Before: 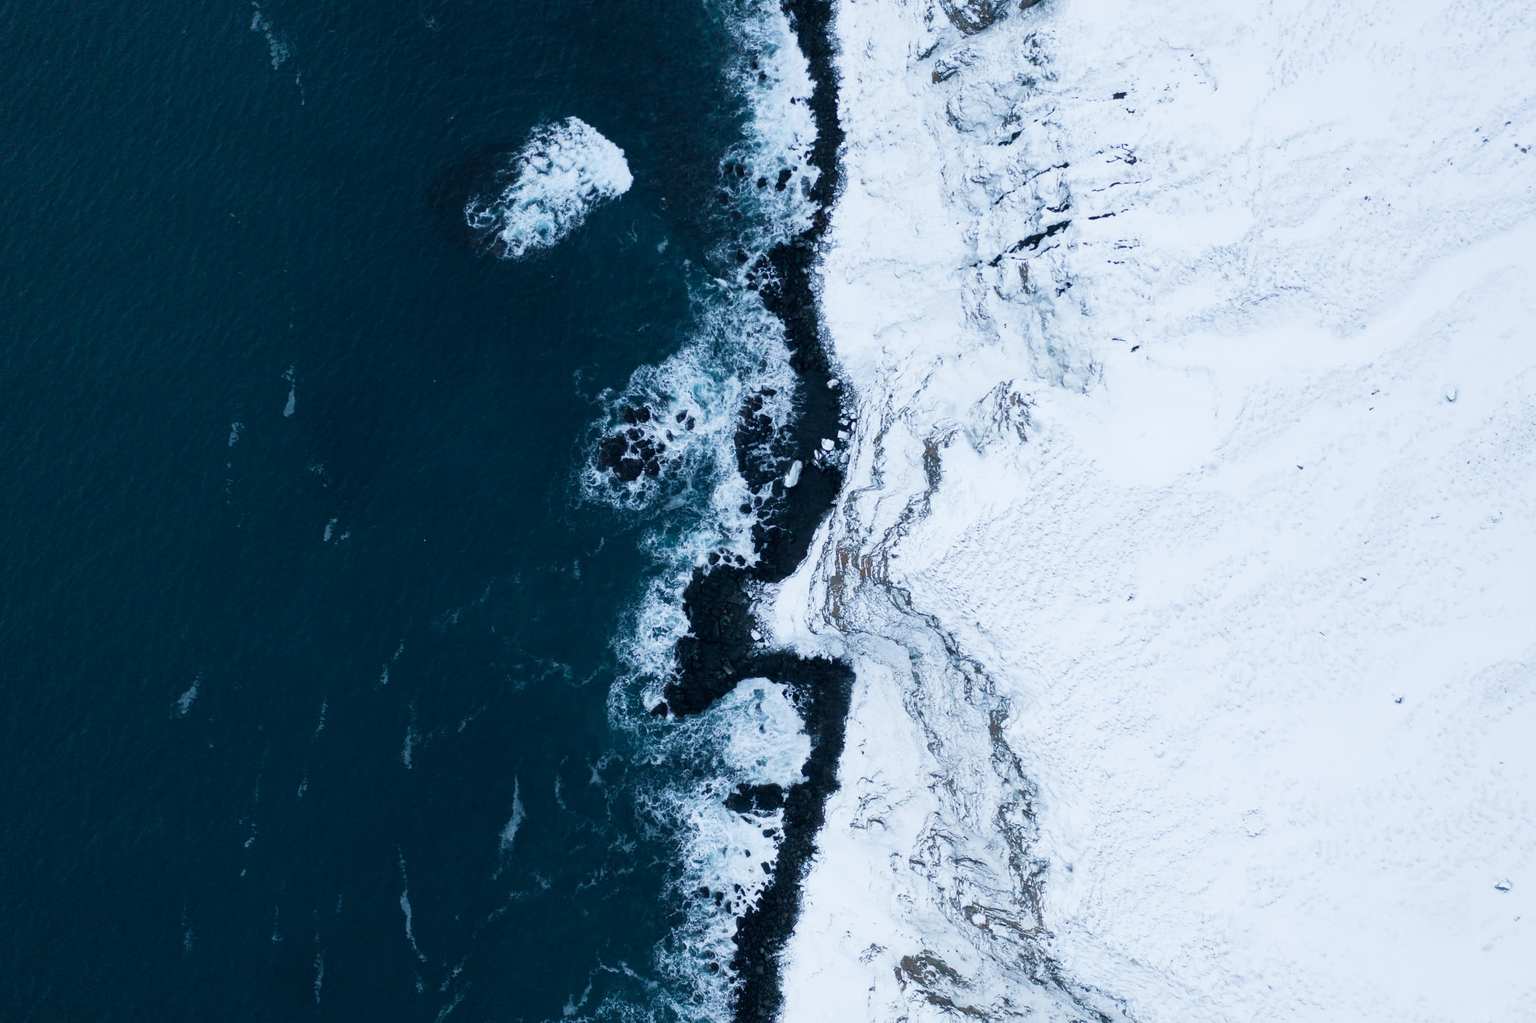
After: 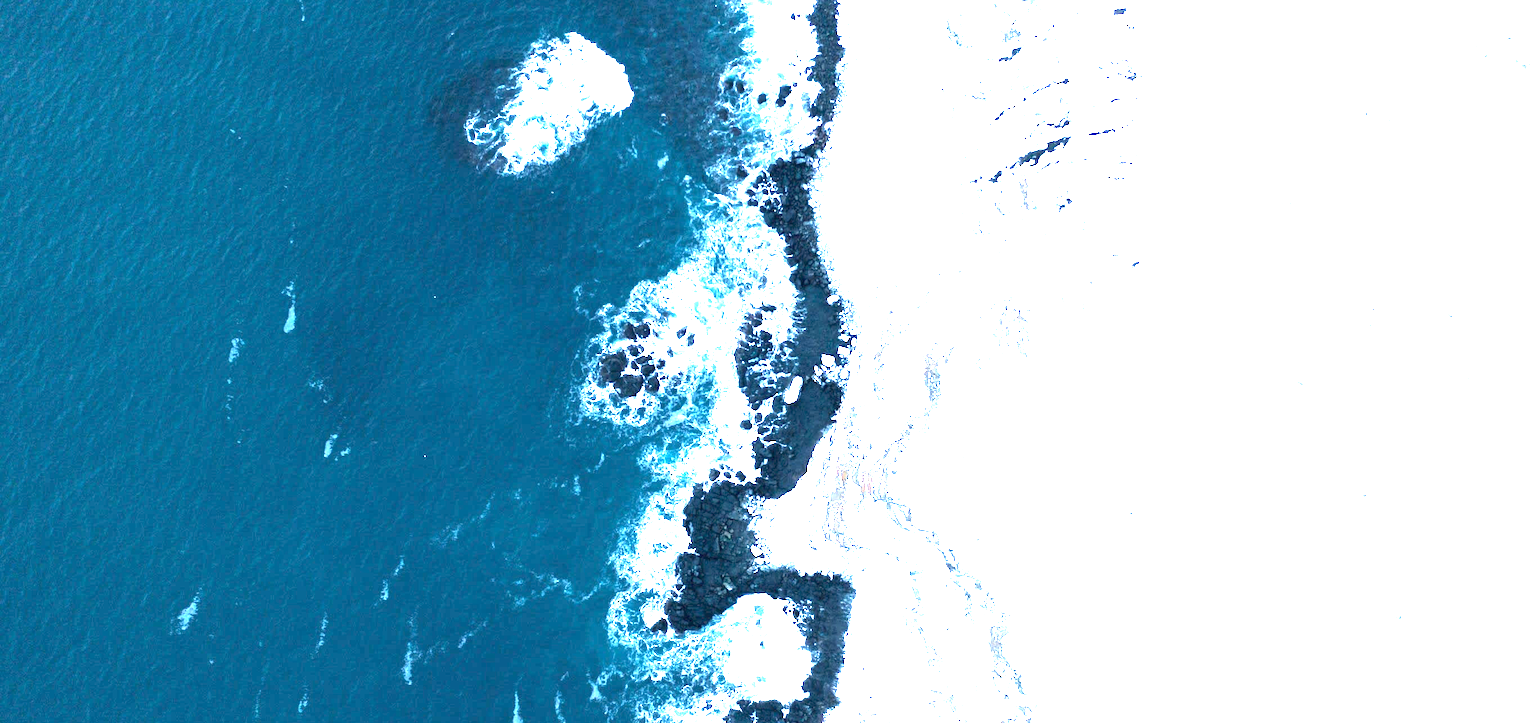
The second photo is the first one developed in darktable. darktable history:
crop and rotate: top 8.293%, bottom 20.996%
exposure: exposure 3 EV, compensate highlight preservation false
